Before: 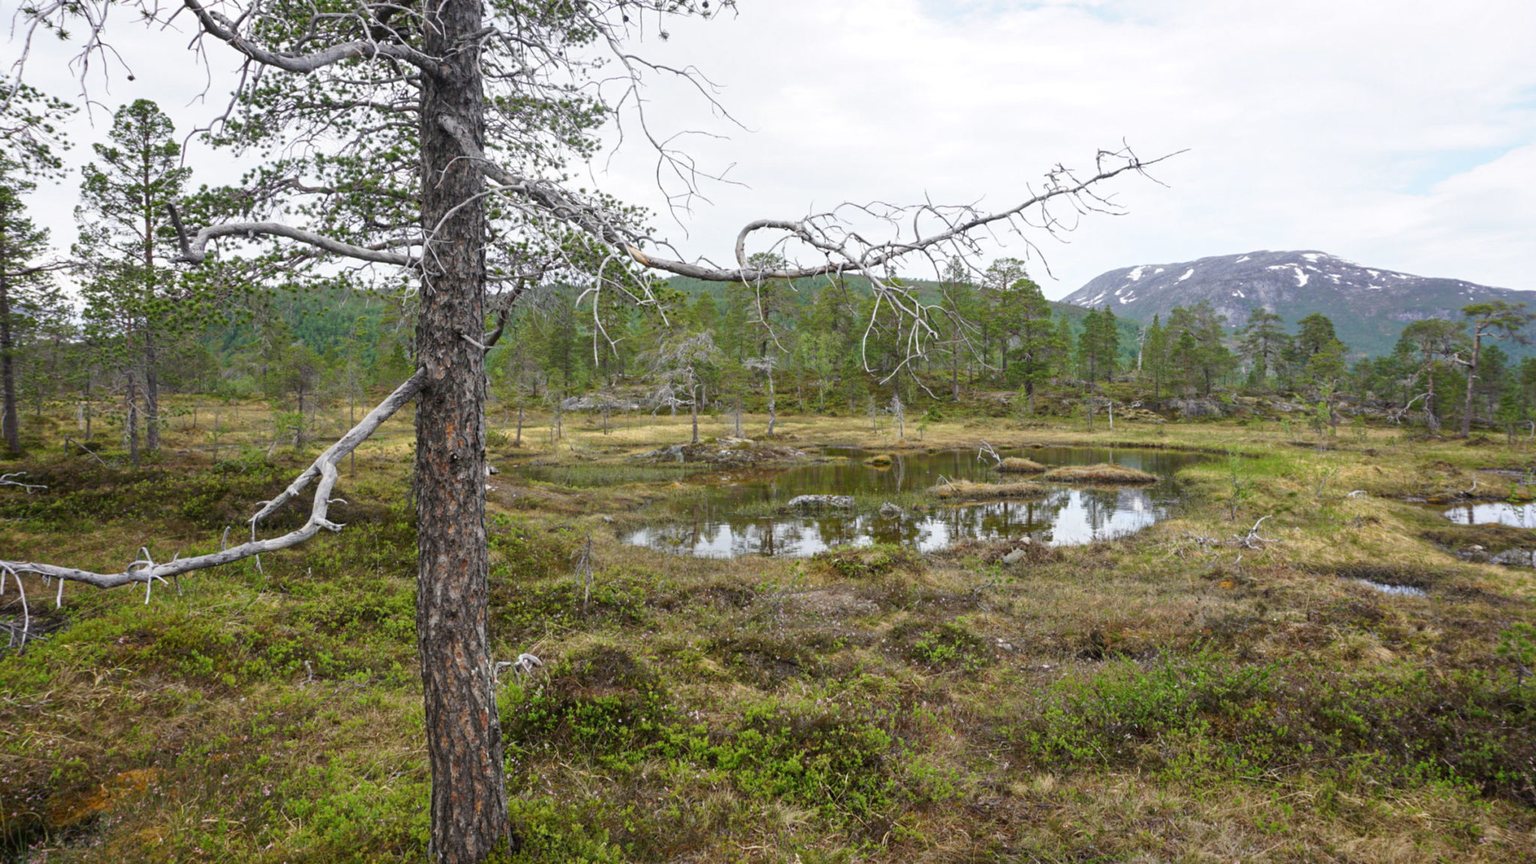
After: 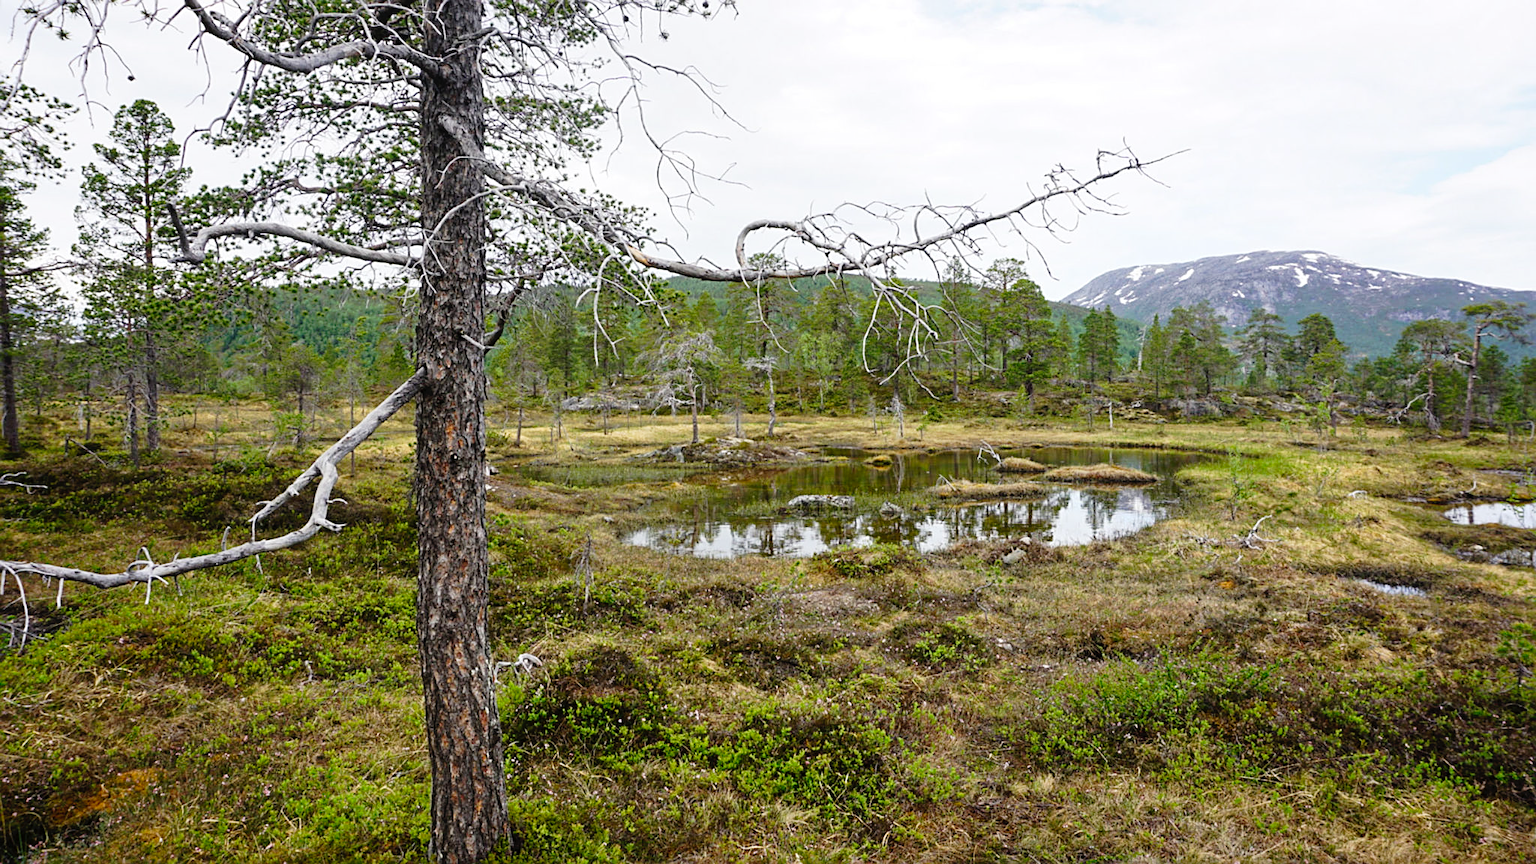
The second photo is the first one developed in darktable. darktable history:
tone curve: curves: ch0 [(0, 0) (0.003, 0.007) (0.011, 0.01) (0.025, 0.018) (0.044, 0.028) (0.069, 0.034) (0.1, 0.04) (0.136, 0.051) (0.177, 0.104) (0.224, 0.161) (0.277, 0.234) (0.335, 0.316) (0.399, 0.41) (0.468, 0.487) (0.543, 0.577) (0.623, 0.679) (0.709, 0.769) (0.801, 0.854) (0.898, 0.922) (1, 1)], preserve colors none
sharpen: on, module defaults
